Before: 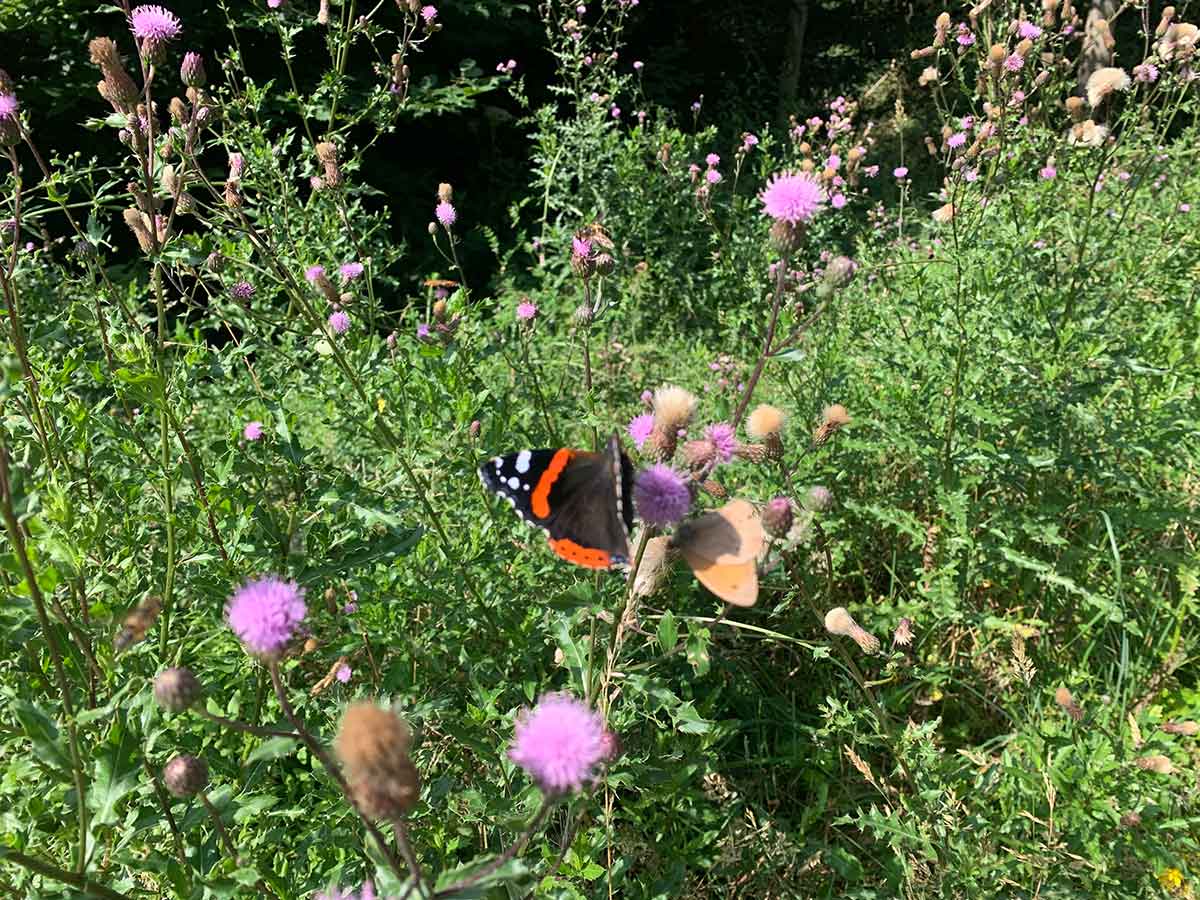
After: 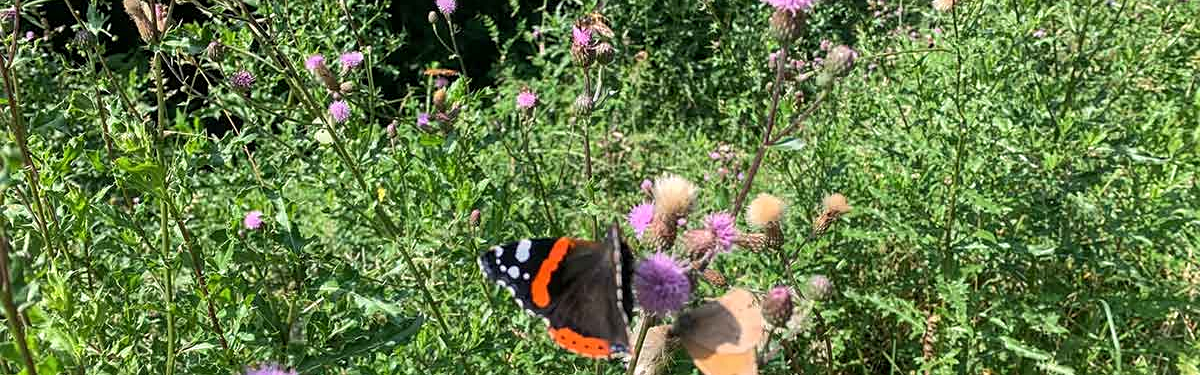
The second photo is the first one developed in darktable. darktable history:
sharpen: amount 0.207
local contrast: on, module defaults
crop and rotate: top 23.486%, bottom 34.842%
